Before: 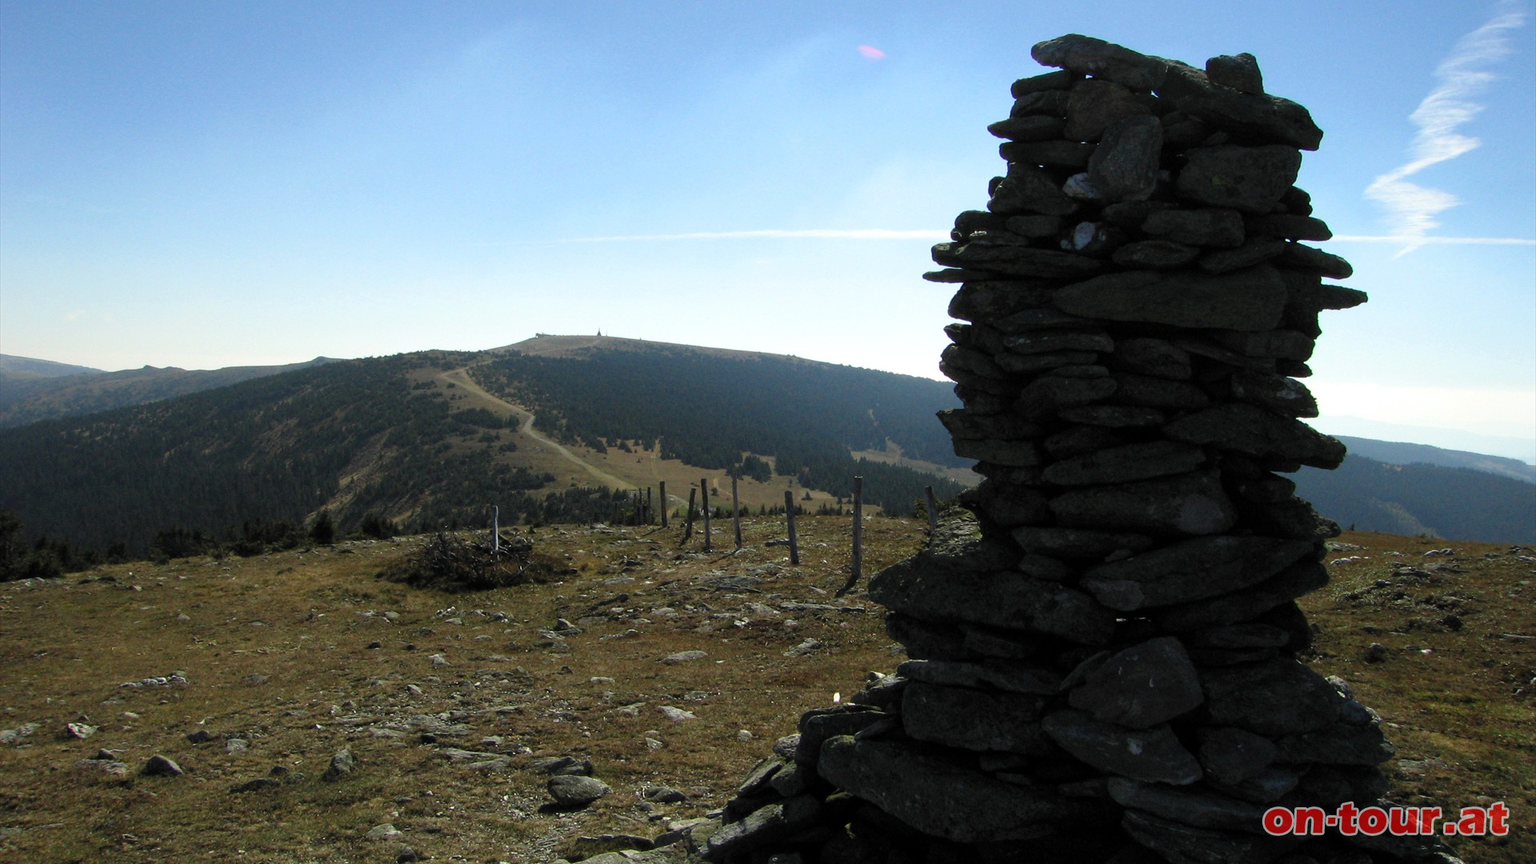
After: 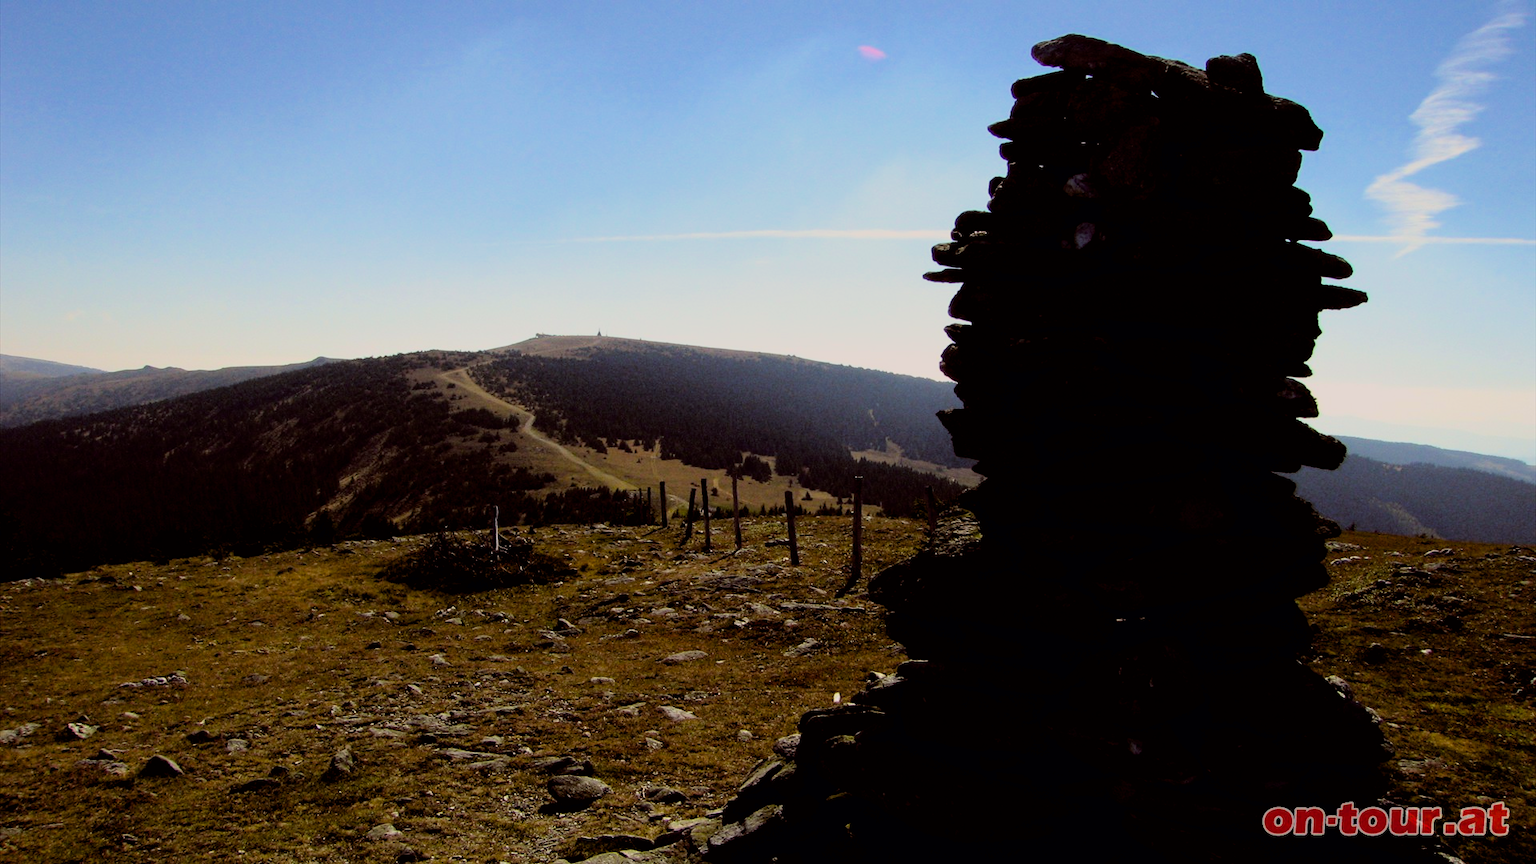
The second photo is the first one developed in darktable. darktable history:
filmic rgb: black relative exposure -4.41 EV, white relative exposure 5.02 EV, hardness 2.19, latitude 39.68%, contrast 1.145, highlights saturation mix 10.53%, shadows ↔ highlights balance 1.07%, color science v6 (2022)
color balance rgb: power › luminance -3.969%, power › chroma 0.534%, power › hue 40.94°, highlights gain › chroma 1.077%, highlights gain › hue 53.05°, global offset › luminance -0.197%, global offset › chroma 0.266%, perceptual saturation grading › global saturation 30.377%, global vibrance 14.798%
